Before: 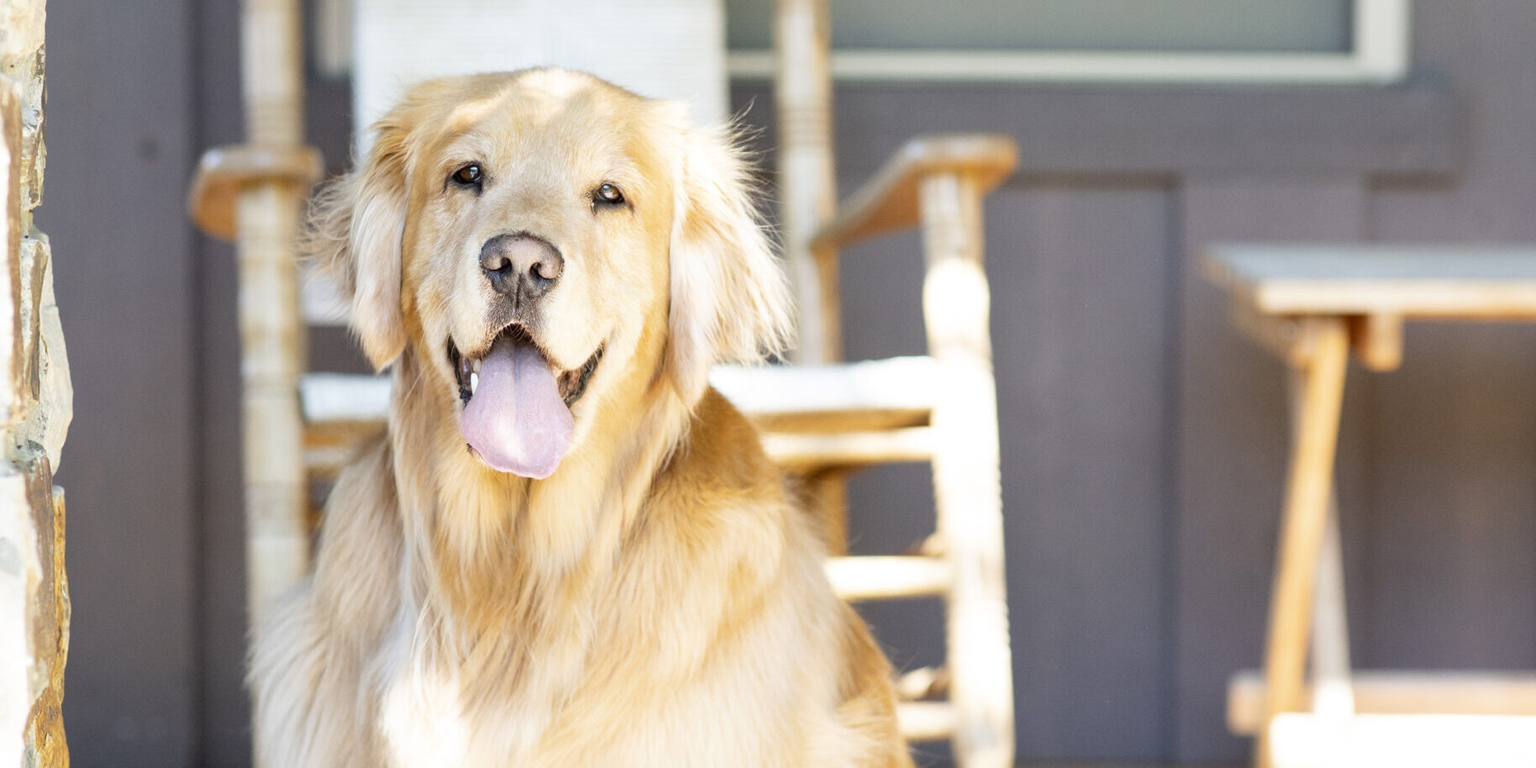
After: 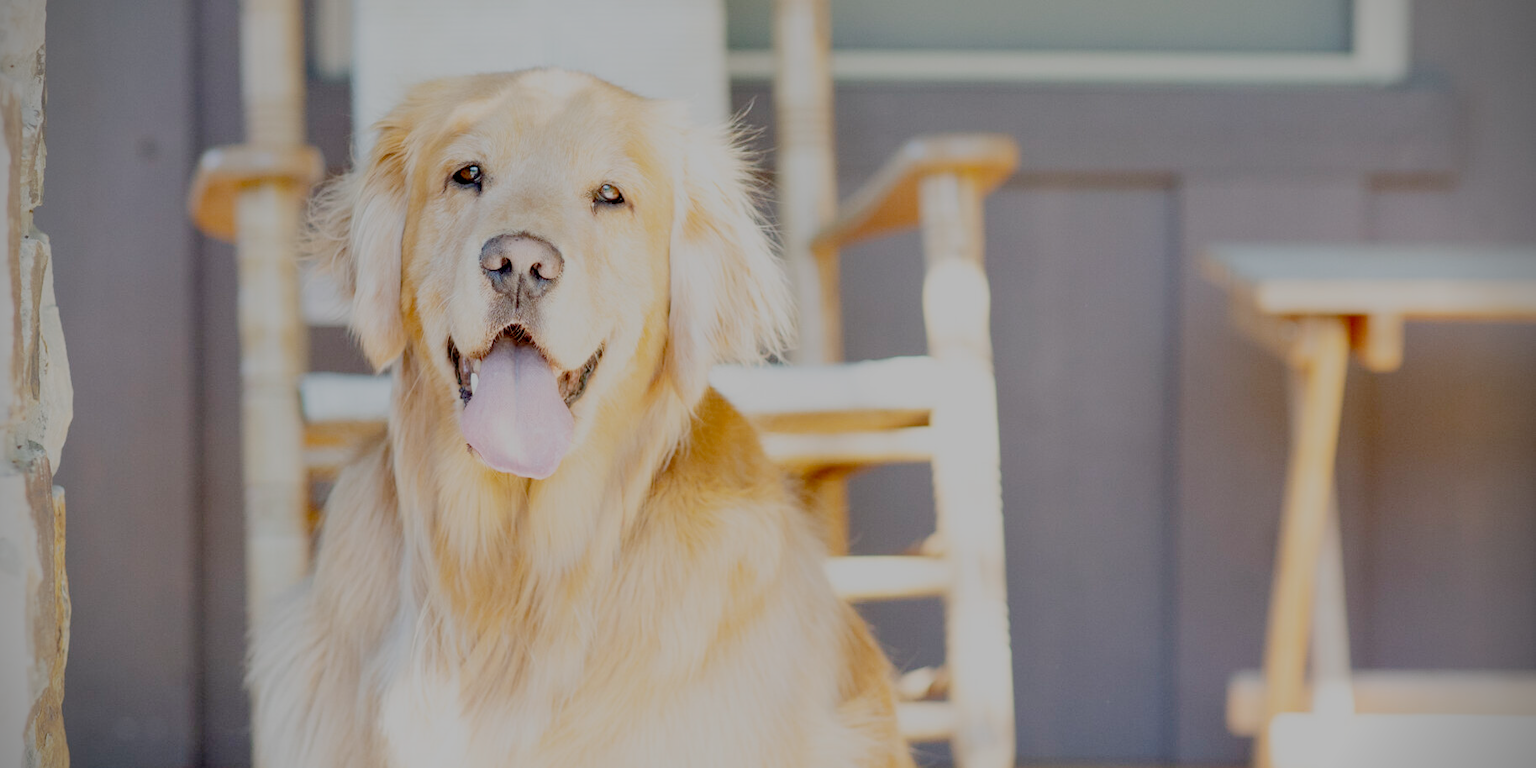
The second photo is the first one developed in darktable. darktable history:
vignetting: fall-off start 88.03%, fall-off radius 24.9%
filmic rgb: black relative exposure -7 EV, white relative exposure 6 EV, threshold 3 EV, target black luminance 0%, hardness 2.73, latitude 61.22%, contrast 0.691, highlights saturation mix 10%, shadows ↔ highlights balance -0.073%, preserve chrominance no, color science v4 (2020), iterations of high-quality reconstruction 10, contrast in shadows soft, contrast in highlights soft, enable highlight reconstruction true
